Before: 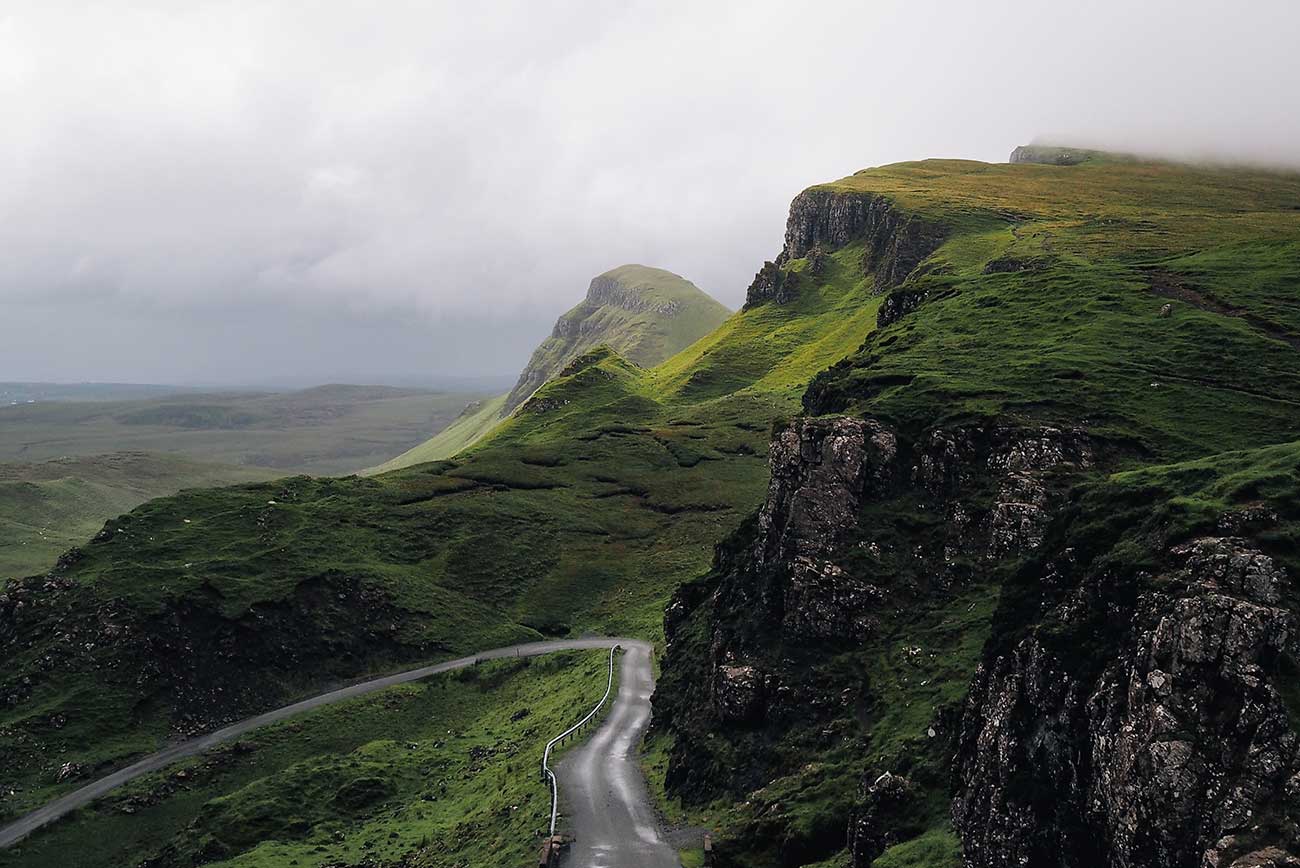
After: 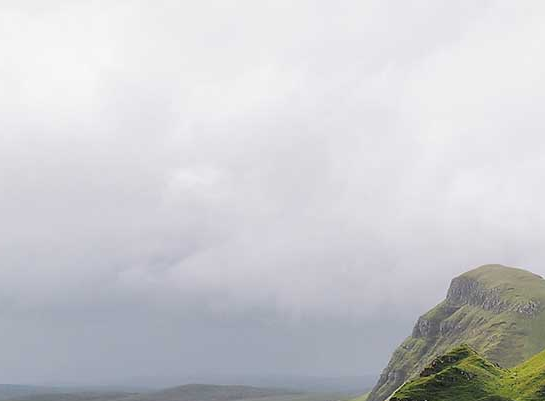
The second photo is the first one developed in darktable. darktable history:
crop and rotate: left 10.817%, top 0.062%, right 47.194%, bottom 53.626%
